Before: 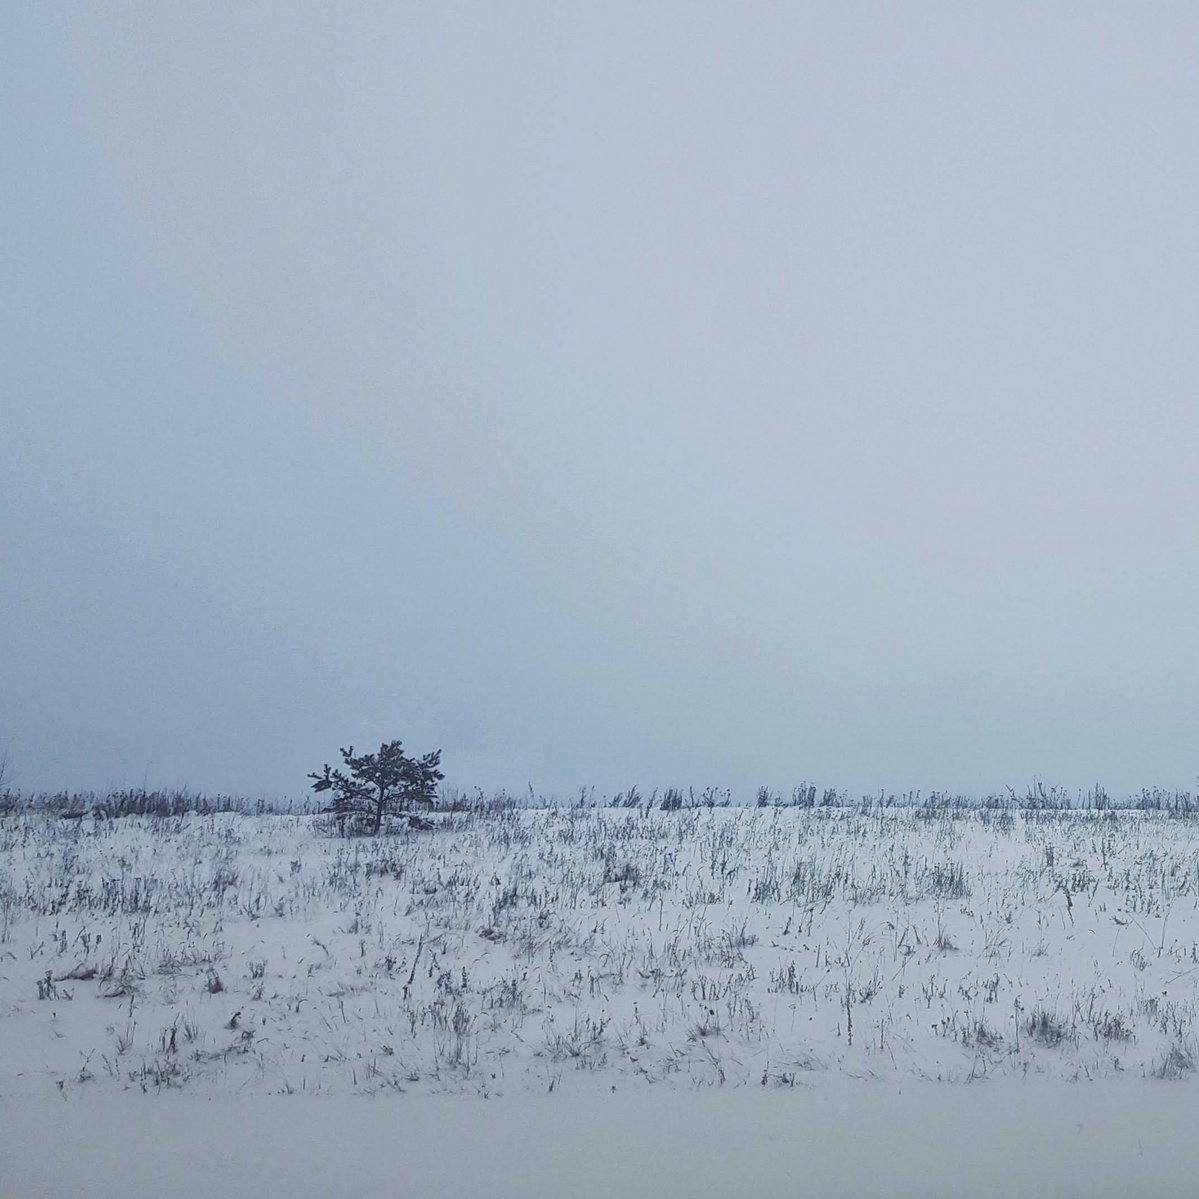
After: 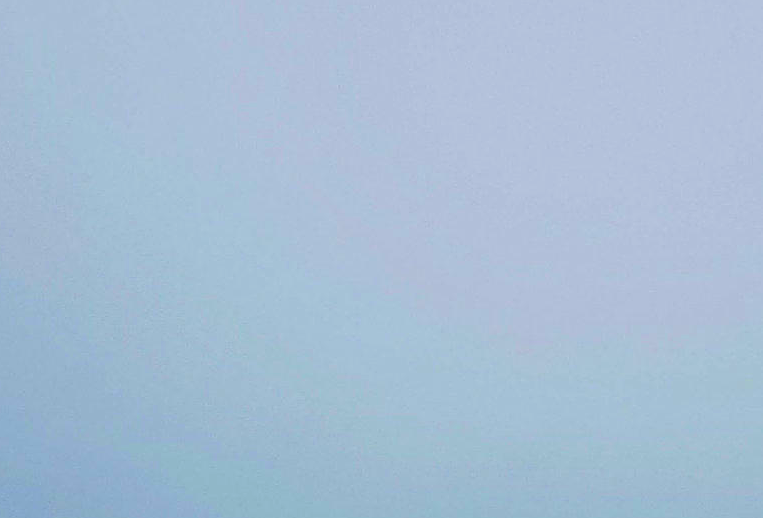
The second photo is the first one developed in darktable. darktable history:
crop: left 36.005%, top 18.293%, right 0.31%, bottom 38.444%
sharpen: on, module defaults
velvia: strength 45%
